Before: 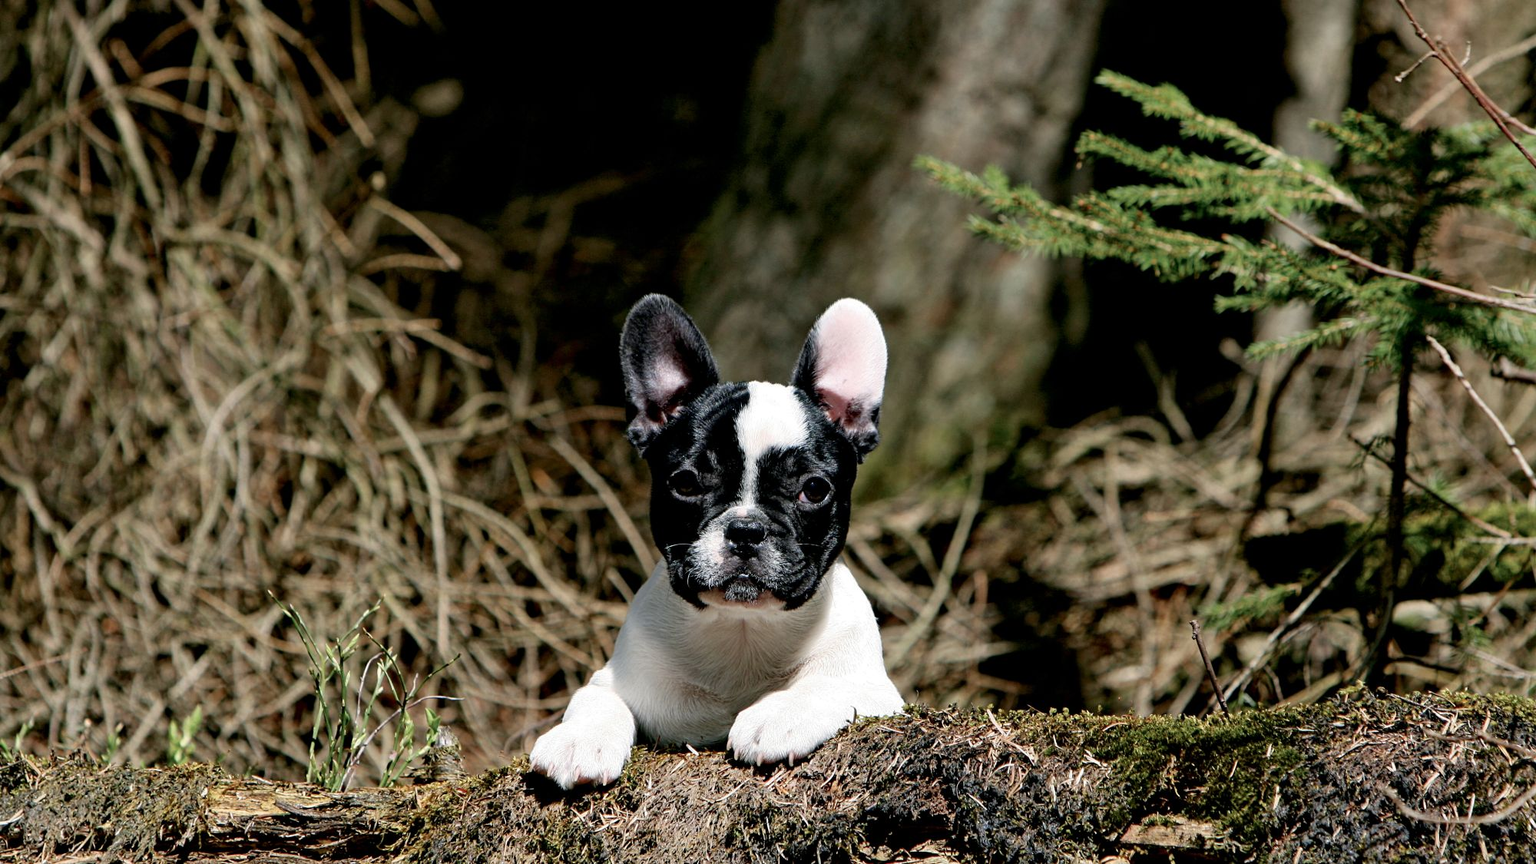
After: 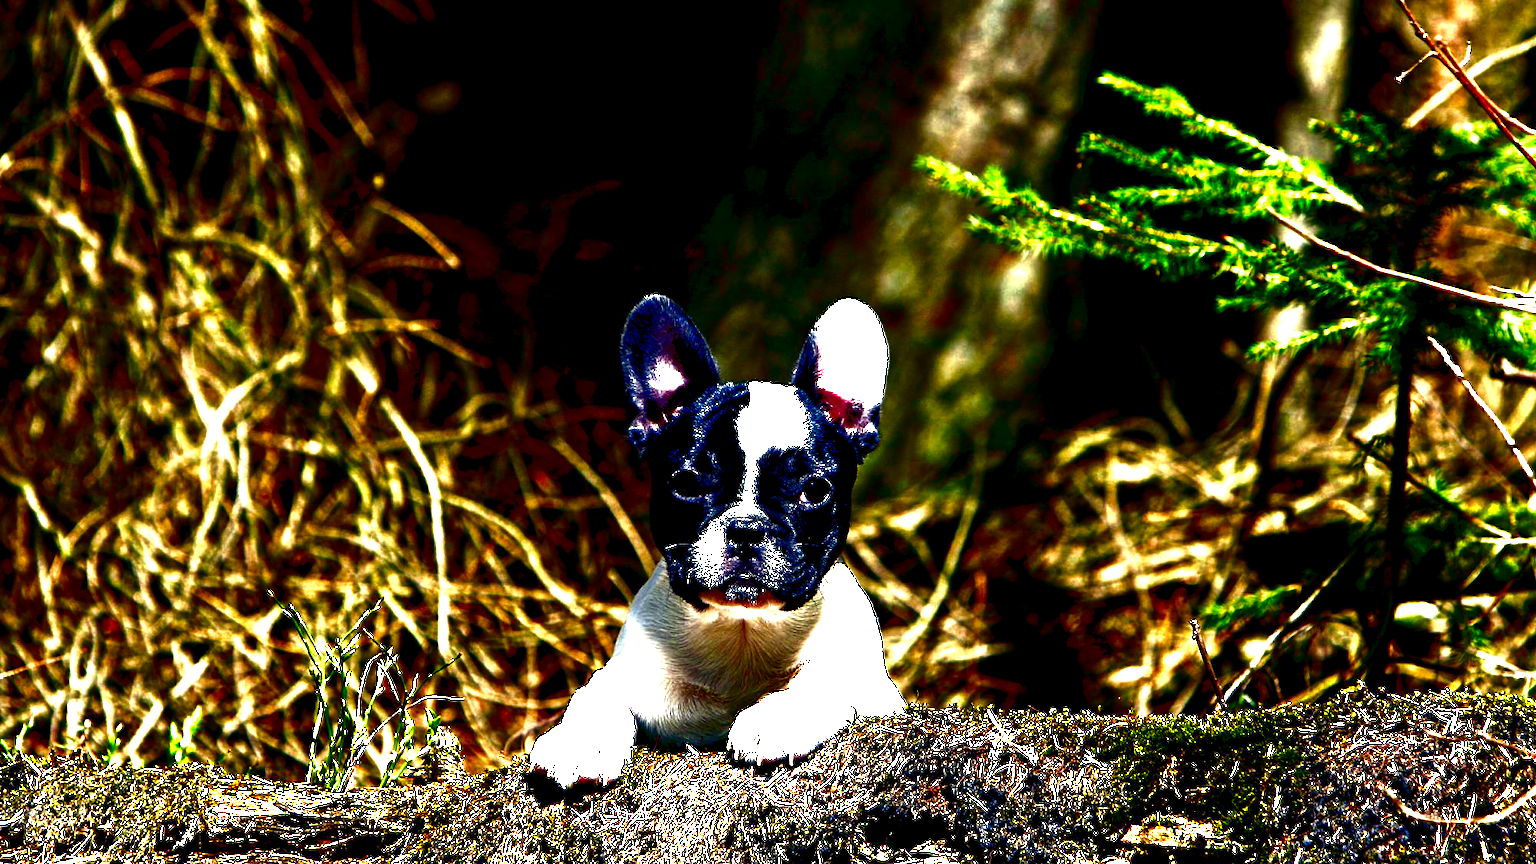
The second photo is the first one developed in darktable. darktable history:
contrast brightness saturation: brightness -0.99, saturation 0.981
color balance rgb: shadows lift › luminance -28.425%, shadows lift › chroma 14.977%, shadows lift › hue 270.22°, linear chroma grading › global chroma 15.183%, perceptual saturation grading › global saturation 14.171%, perceptual saturation grading › highlights -25.654%, perceptual saturation grading › shadows 25.333%, perceptual brilliance grading › global brilliance 24.26%
exposure: black level correction 0.01, exposure 1 EV, compensate highlight preservation false
